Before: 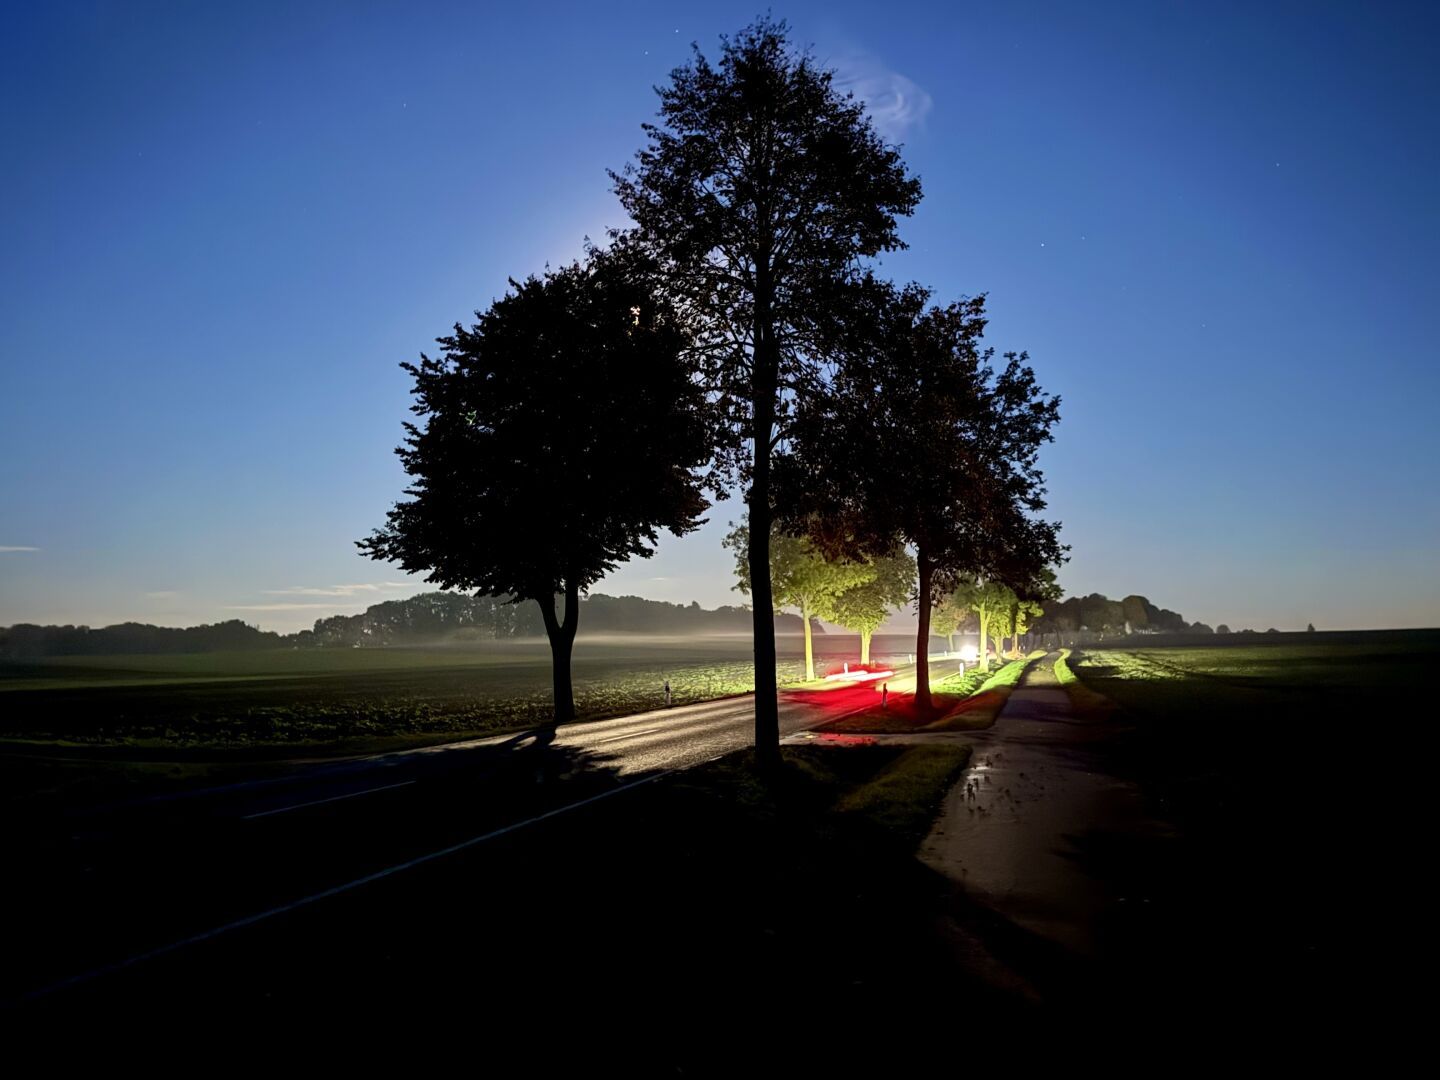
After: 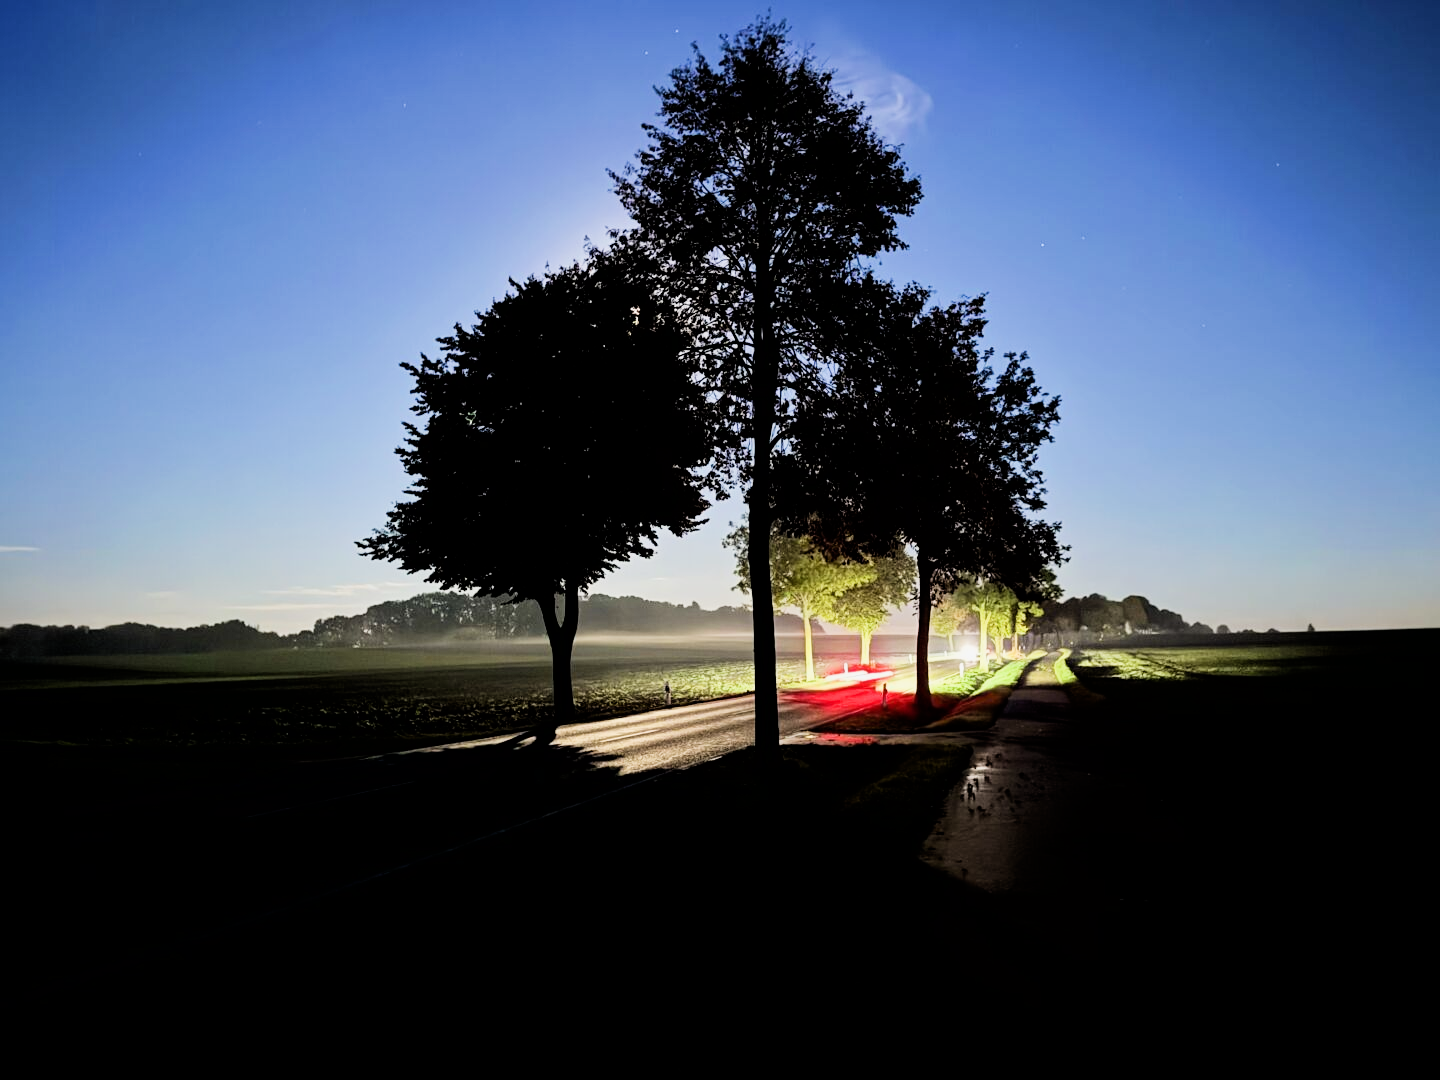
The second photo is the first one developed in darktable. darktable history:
exposure: black level correction 0, exposure 0.694 EV, compensate highlight preservation false
filmic rgb: black relative exposure -5.08 EV, white relative exposure 3.97 EV, hardness 2.89, contrast 1.296, highlights saturation mix -31.45%
